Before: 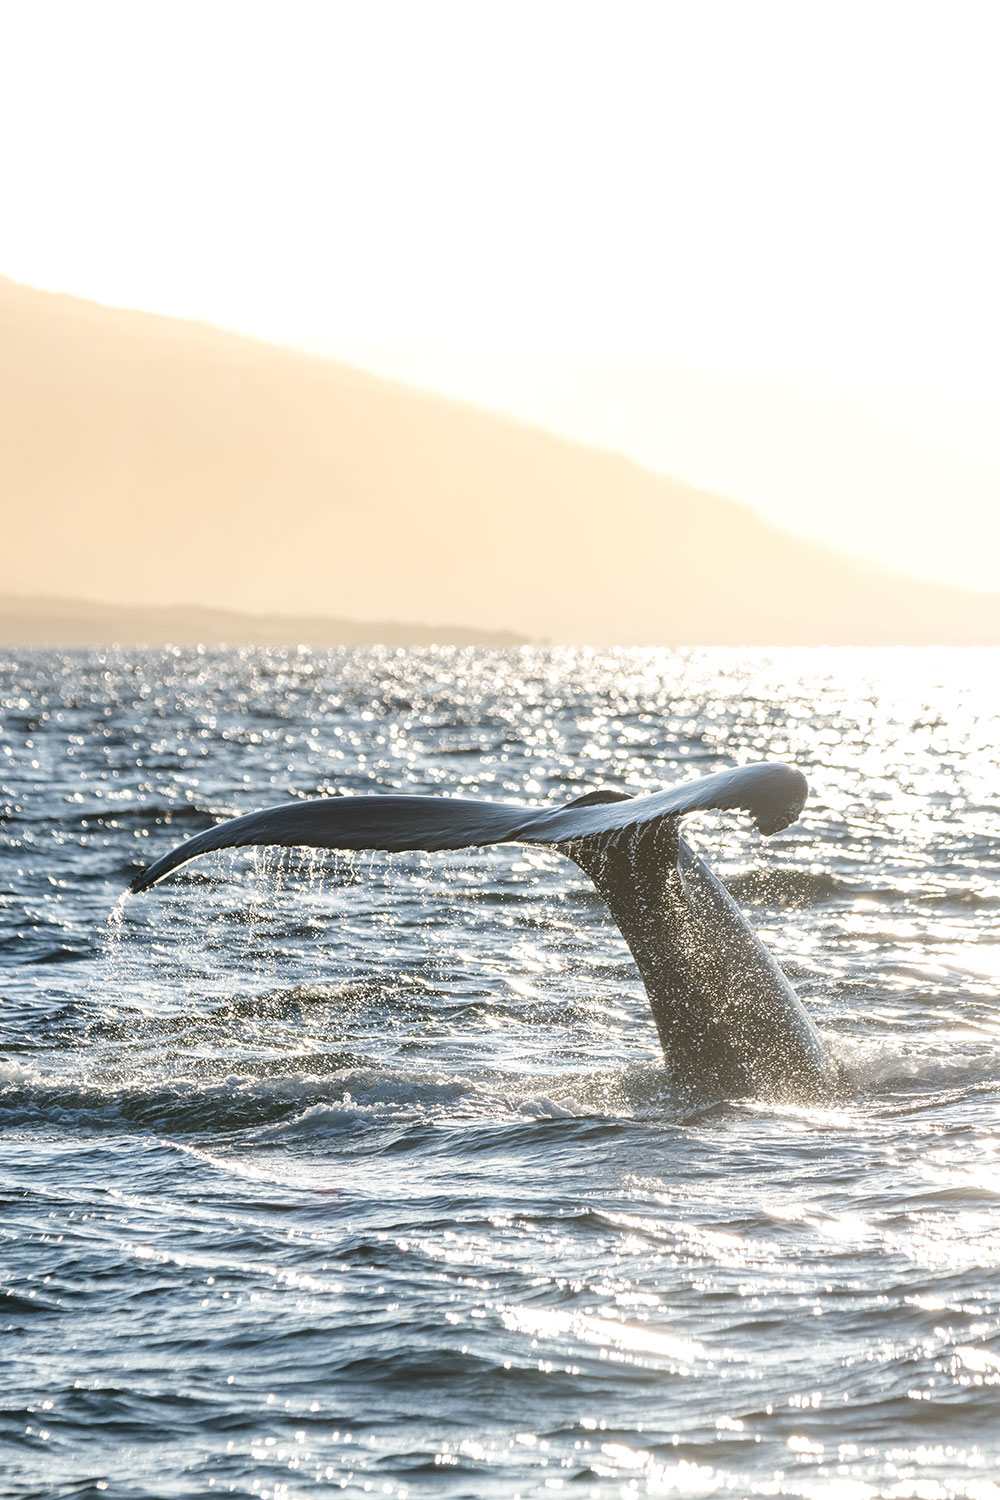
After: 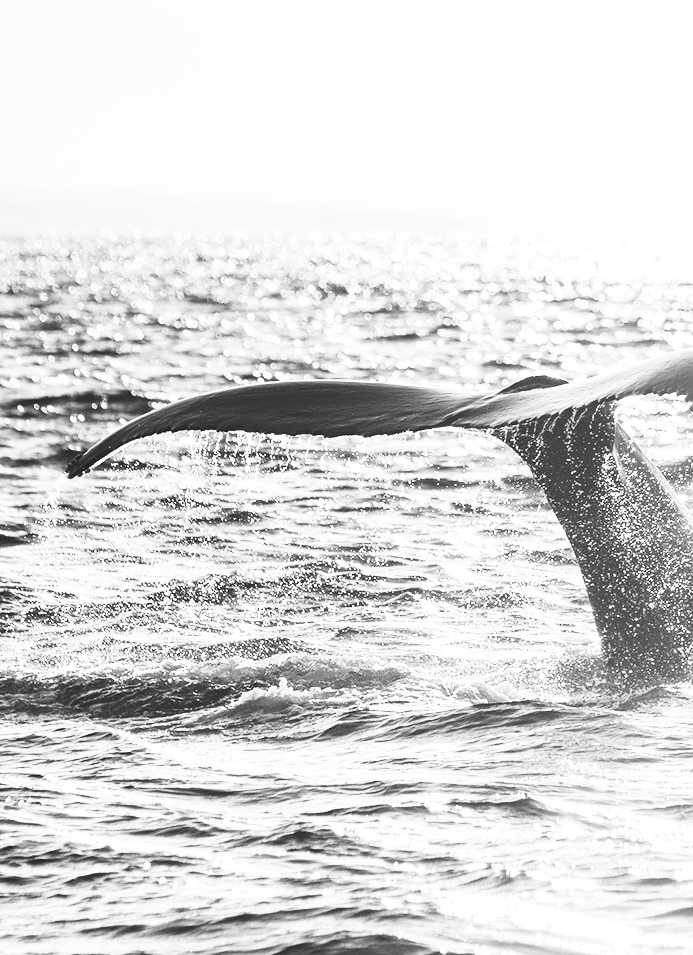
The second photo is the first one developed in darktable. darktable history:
crop: left 6.488%, top 27.668%, right 24.183%, bottom 8.656%
contrast brightness saturation: contrast 0.53, brightness 0.47, saturation -1
